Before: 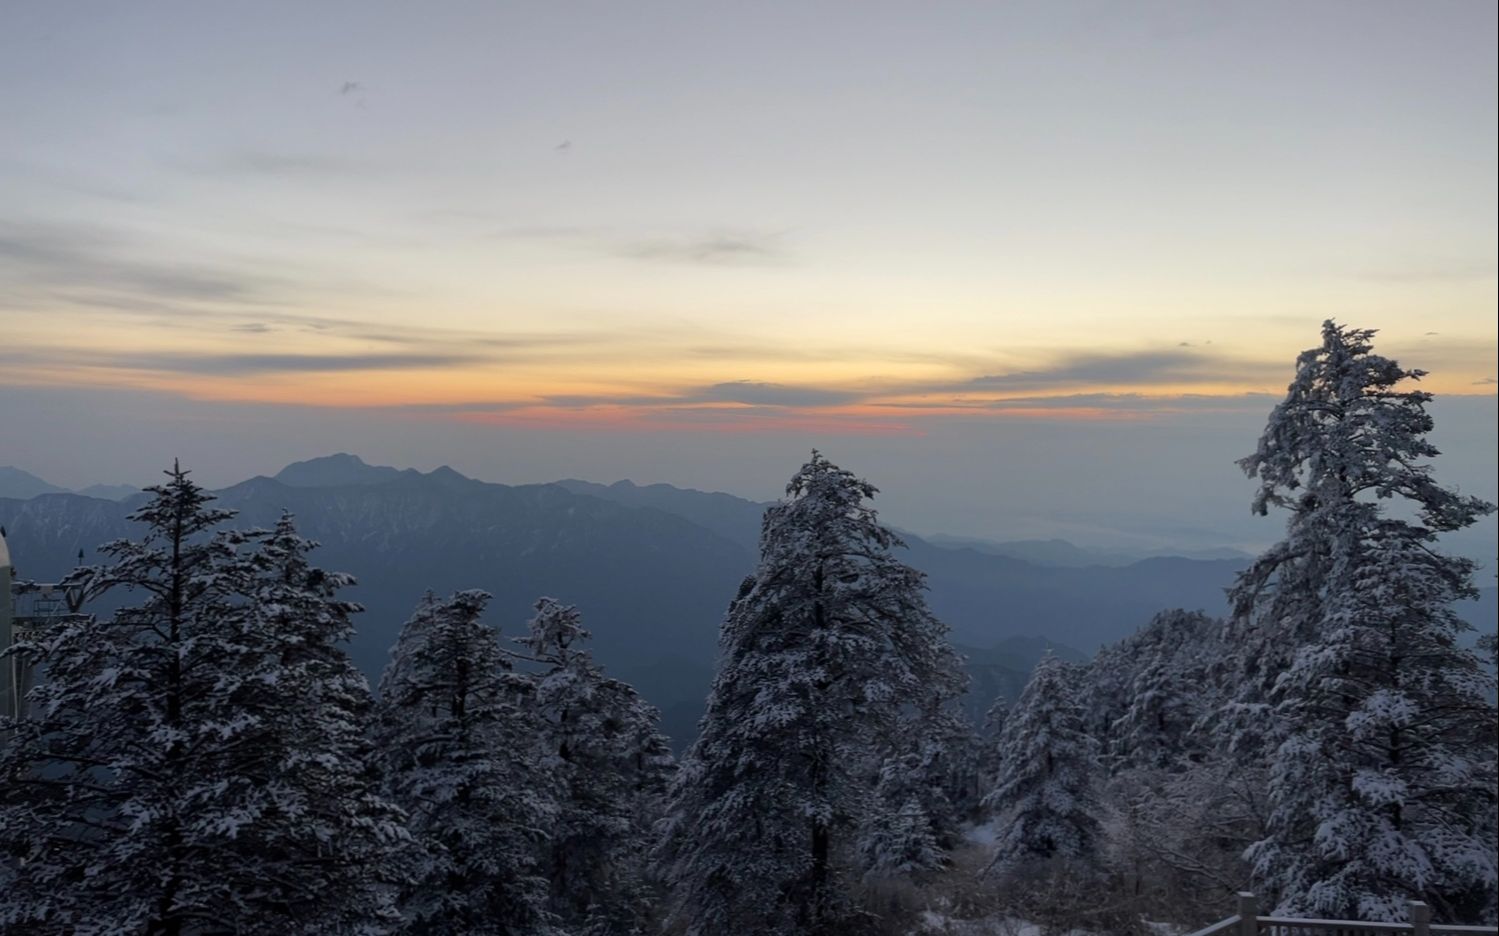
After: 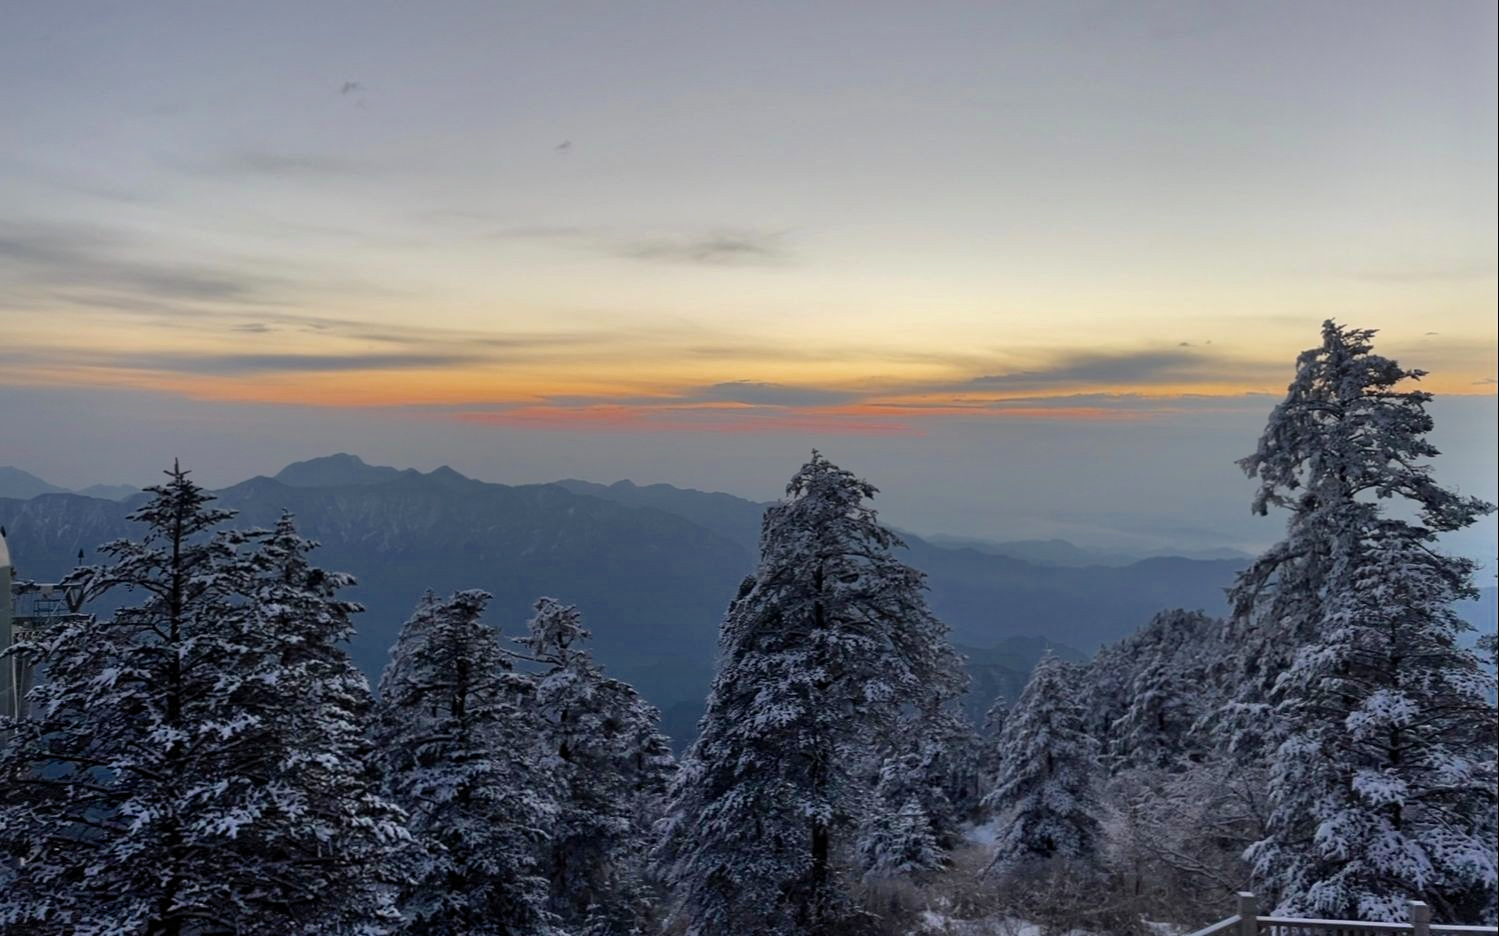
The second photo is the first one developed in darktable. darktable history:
color balance rgb: linear chroma grading › global chroma -15.483%, perceptual saturation grading › global saturation 29.917%, saturation formula JzAzBz (2021)
shadows and highlights: low approximation 0.01, soften with gaussian
